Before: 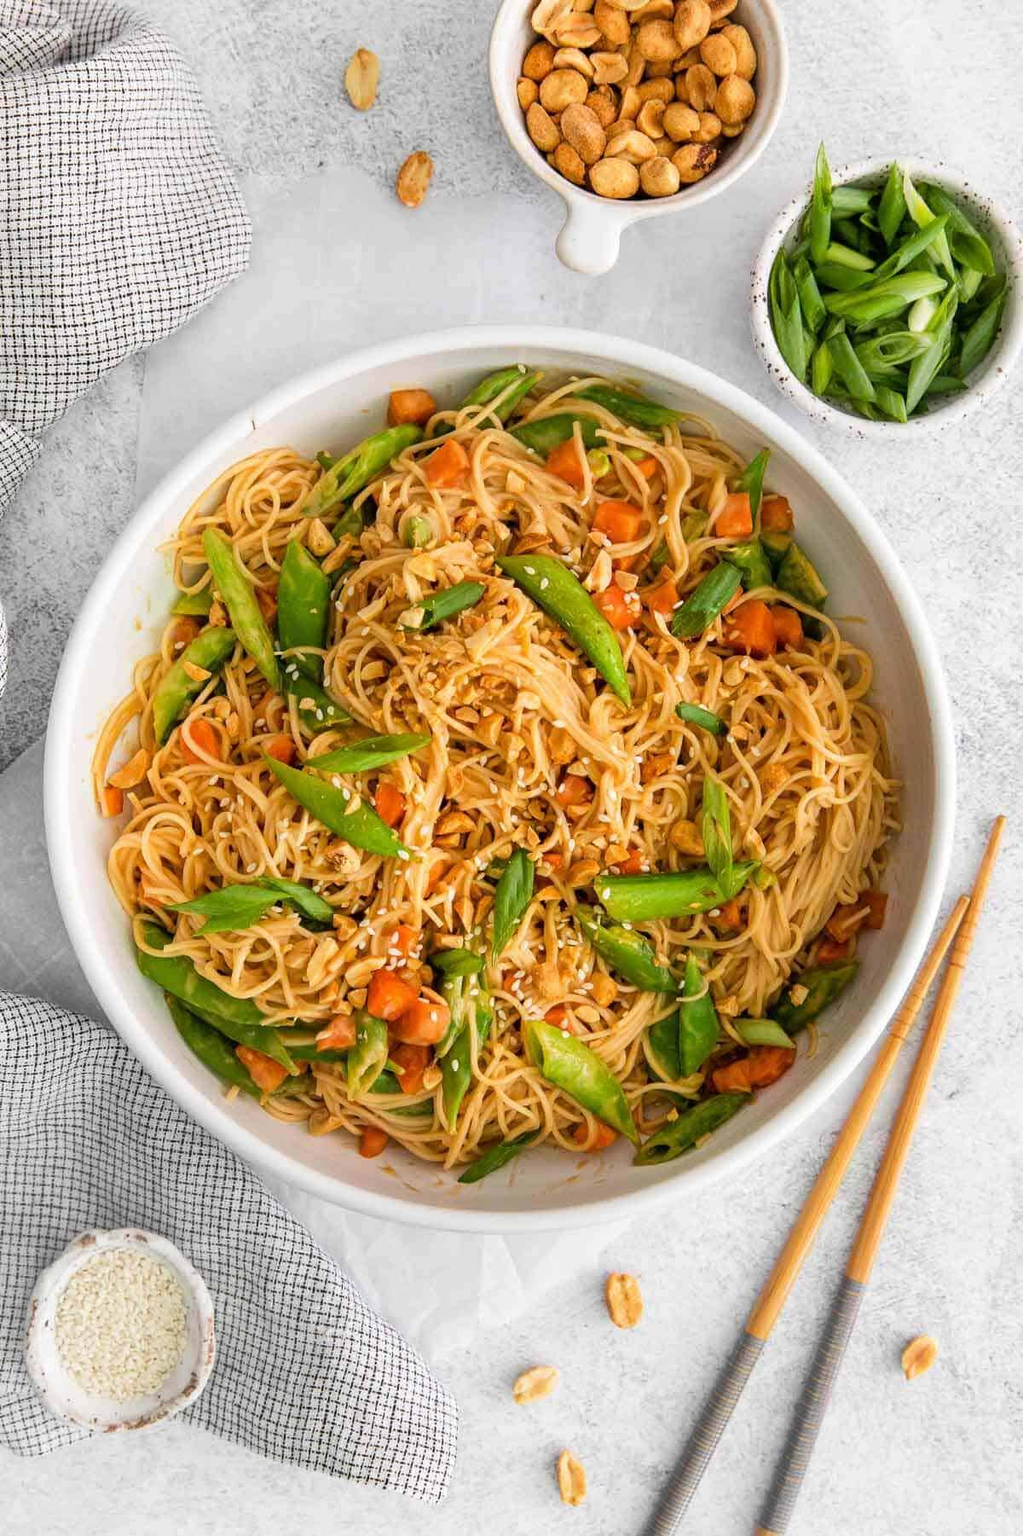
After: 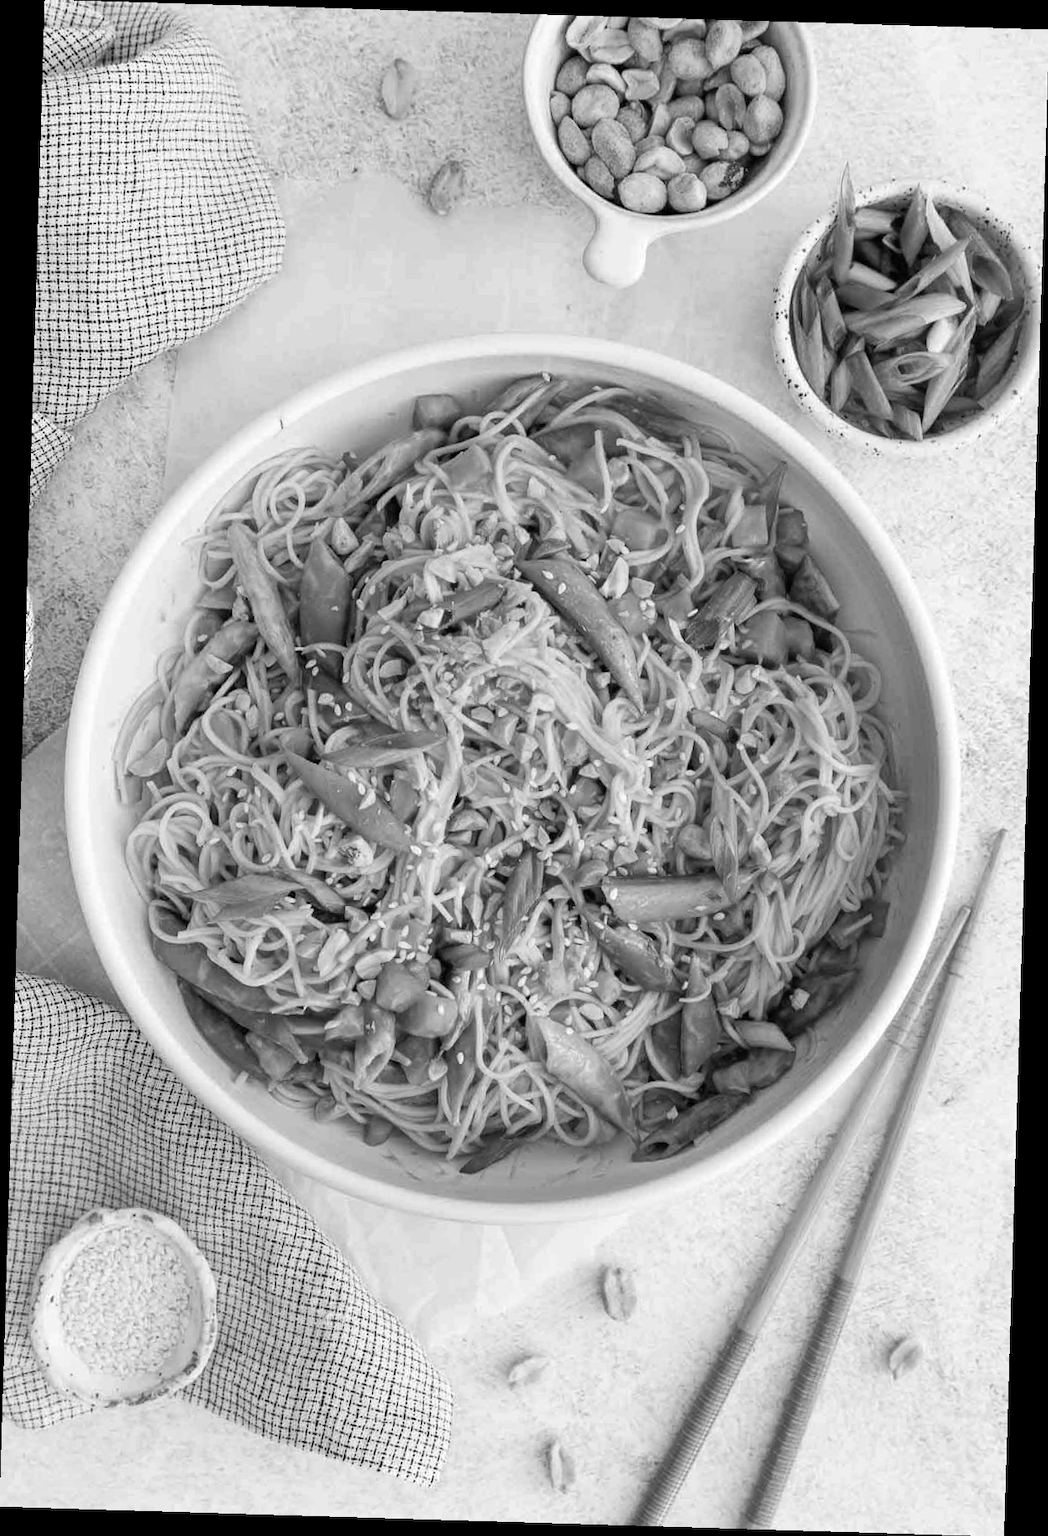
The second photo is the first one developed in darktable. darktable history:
color contrast: green-magenta contrast 0, blue-yellow contrast 0
rotate and perspective: rotation 1.72°, automatic cropping off
